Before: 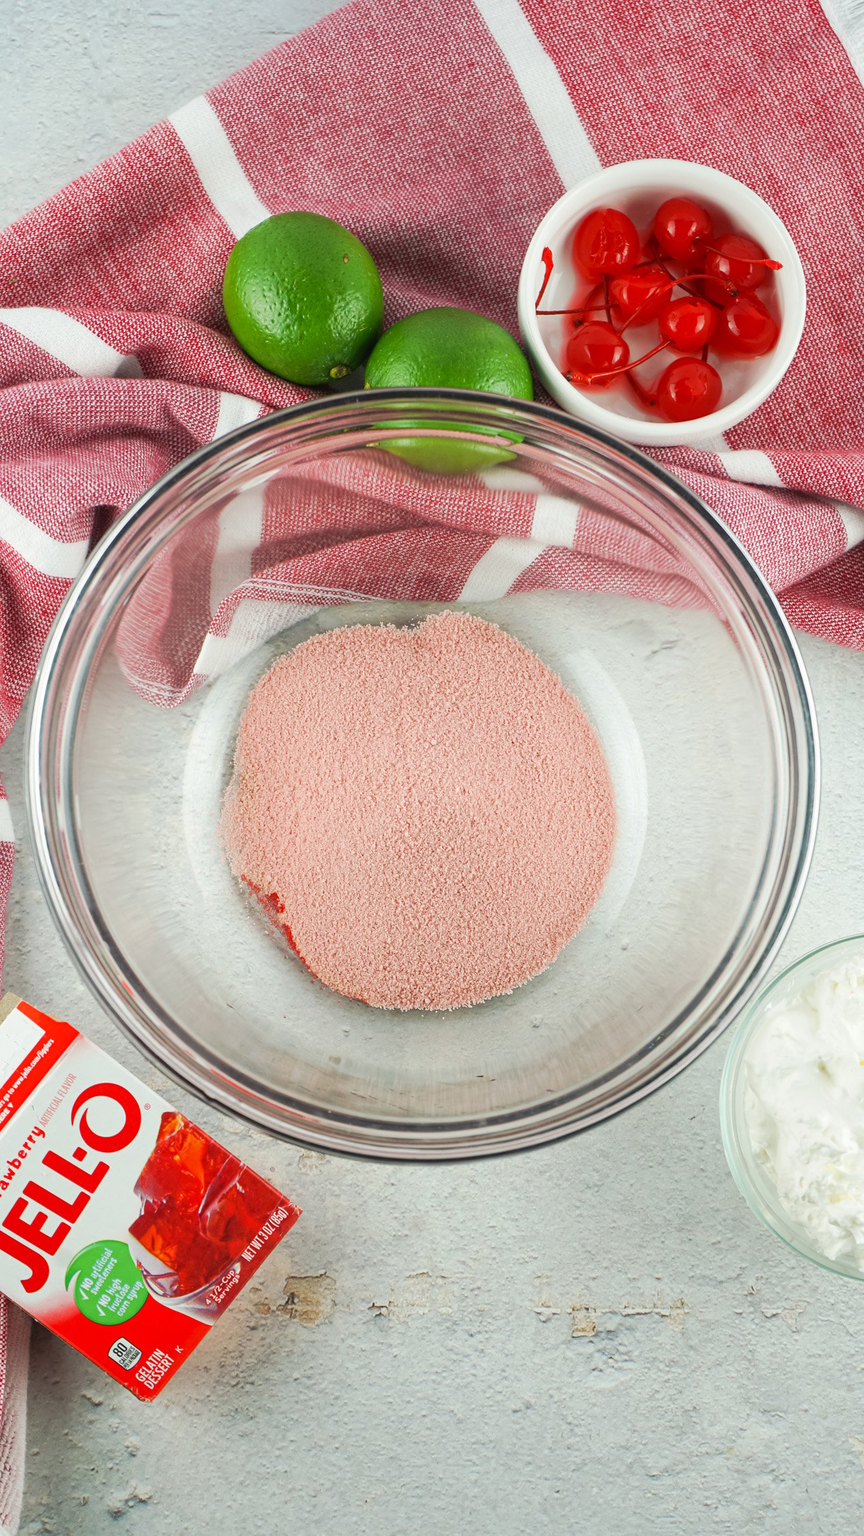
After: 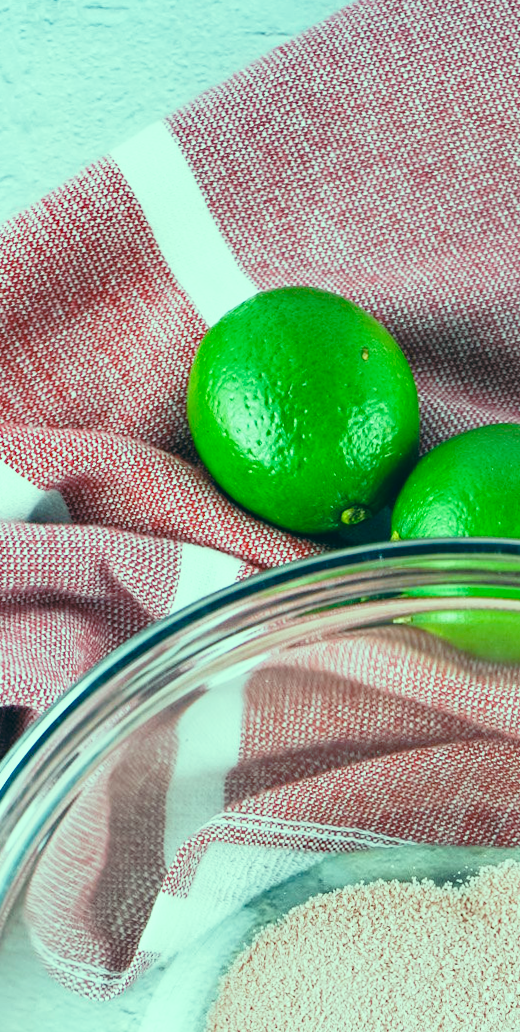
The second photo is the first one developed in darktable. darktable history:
base curve: curves: ch0 [(0, 0) (0.028, 0.03) (0.121, 0.232) (0.46, 0.748) (0.859, 0.968) (1, 1)], preserve colors none
shadows and highlights: soften with gaussian
crop and rotate: left 10.817%, top 0.062%, right 47.194%, bottom 53.626%
color calibration: illuminant F (fluorescent), F source F9 (Cool White Deluxe 4150 K) – high CRI, x 0.374, y 0.373, temperature 4158.34 K
color correction: highlights a* -20.08, highlights b* 9.8, shadows a* -20.4, shadows b* -10.76
rotate and perspective: rotation 0.226°, lens shift (vertical) -0.042, crop left 0.023, crop right 0.982, crop top 0.006, crop bottom 0.994
